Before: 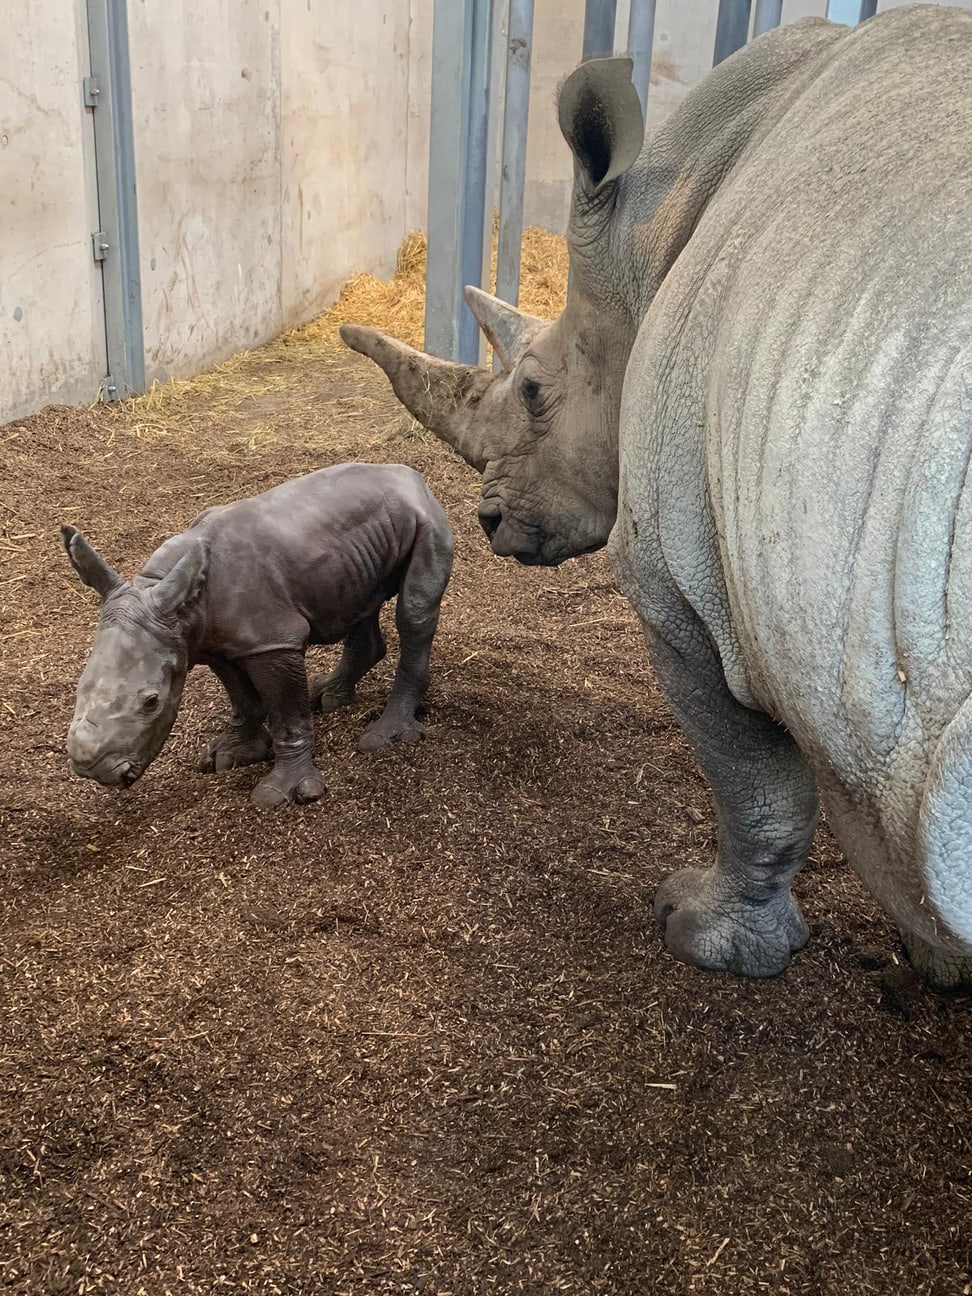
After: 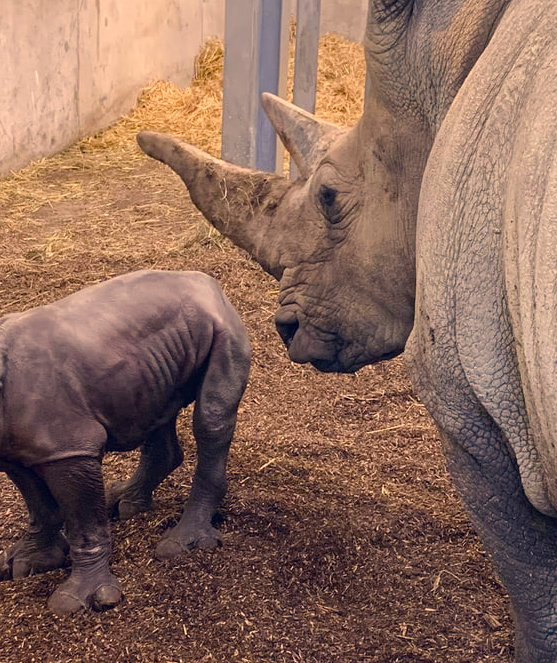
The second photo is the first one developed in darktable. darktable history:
color balance rgb: shadows lift › chroma 2.061%, shadows lift › hue 247.08°, perceptual saturation grading › global saturation 0.327%, perceptual saturation grading › highlights -17.494%, perceptual saturation grading › mid-tones 33.442%, perceptual saturation grading › shadows 50.466%, global vibrance 20%
crop: left 20.955%, top 14.96%, right 21.673%, bottom 33.868%
color correction: highlights a* 20.08, highlights b* 27.73, shadows a* 3.39, shadows b* -17.75, saturation 0.764
